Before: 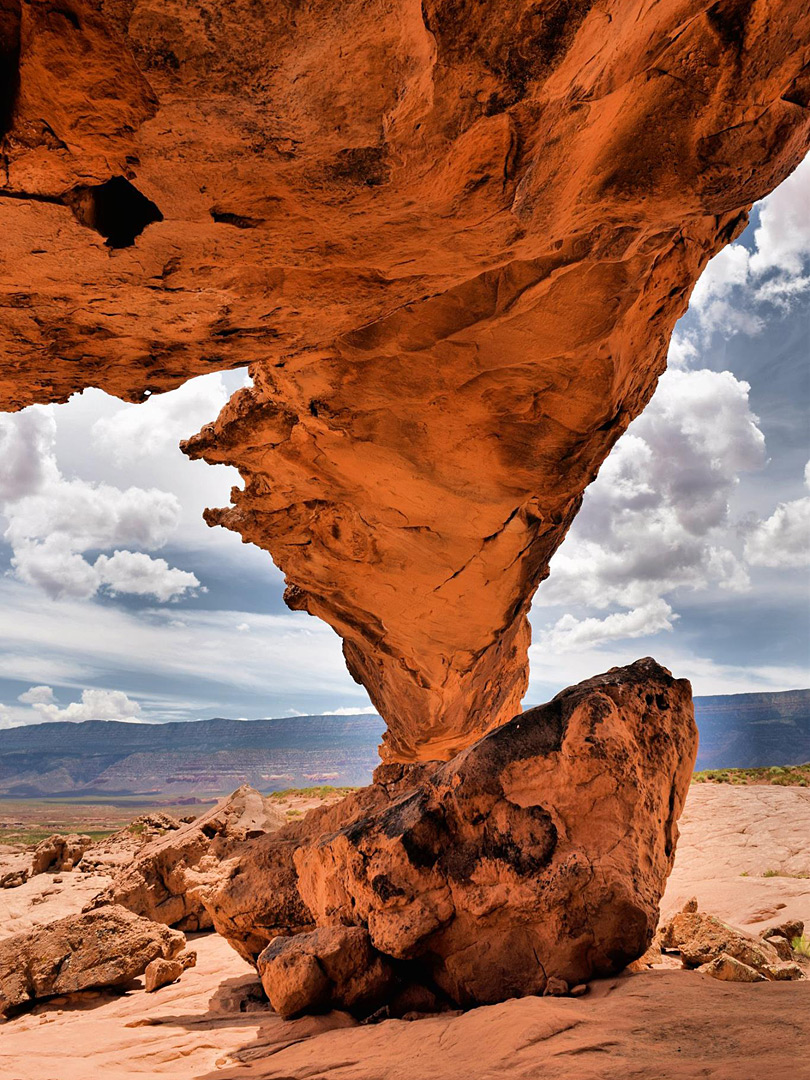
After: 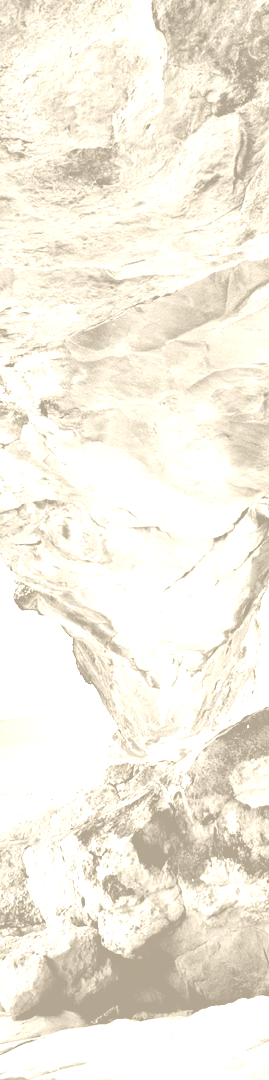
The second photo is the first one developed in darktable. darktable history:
exposure: exposure 1.16 EV, compensate exposure bias true, compensate highlight preservation false
crop: left 33.36%, right 33.36%
colorize: hue 36°, saturation 71%, lightness 80.79%
filmic rgb: black relative exposure -8.2 EV, white relative exposure 2.2 EV, threshold 3 EV, hardness 7.11, latitude 75%, contrast 1.325, highlights saturation mix -2%, shadows ↔ highlights balance 30%, preserve chrominance RGB euclidean norm, color science v5 (2021), contrast in shadows safe, contrast in highlights safe, enable highlight reconstruction true
